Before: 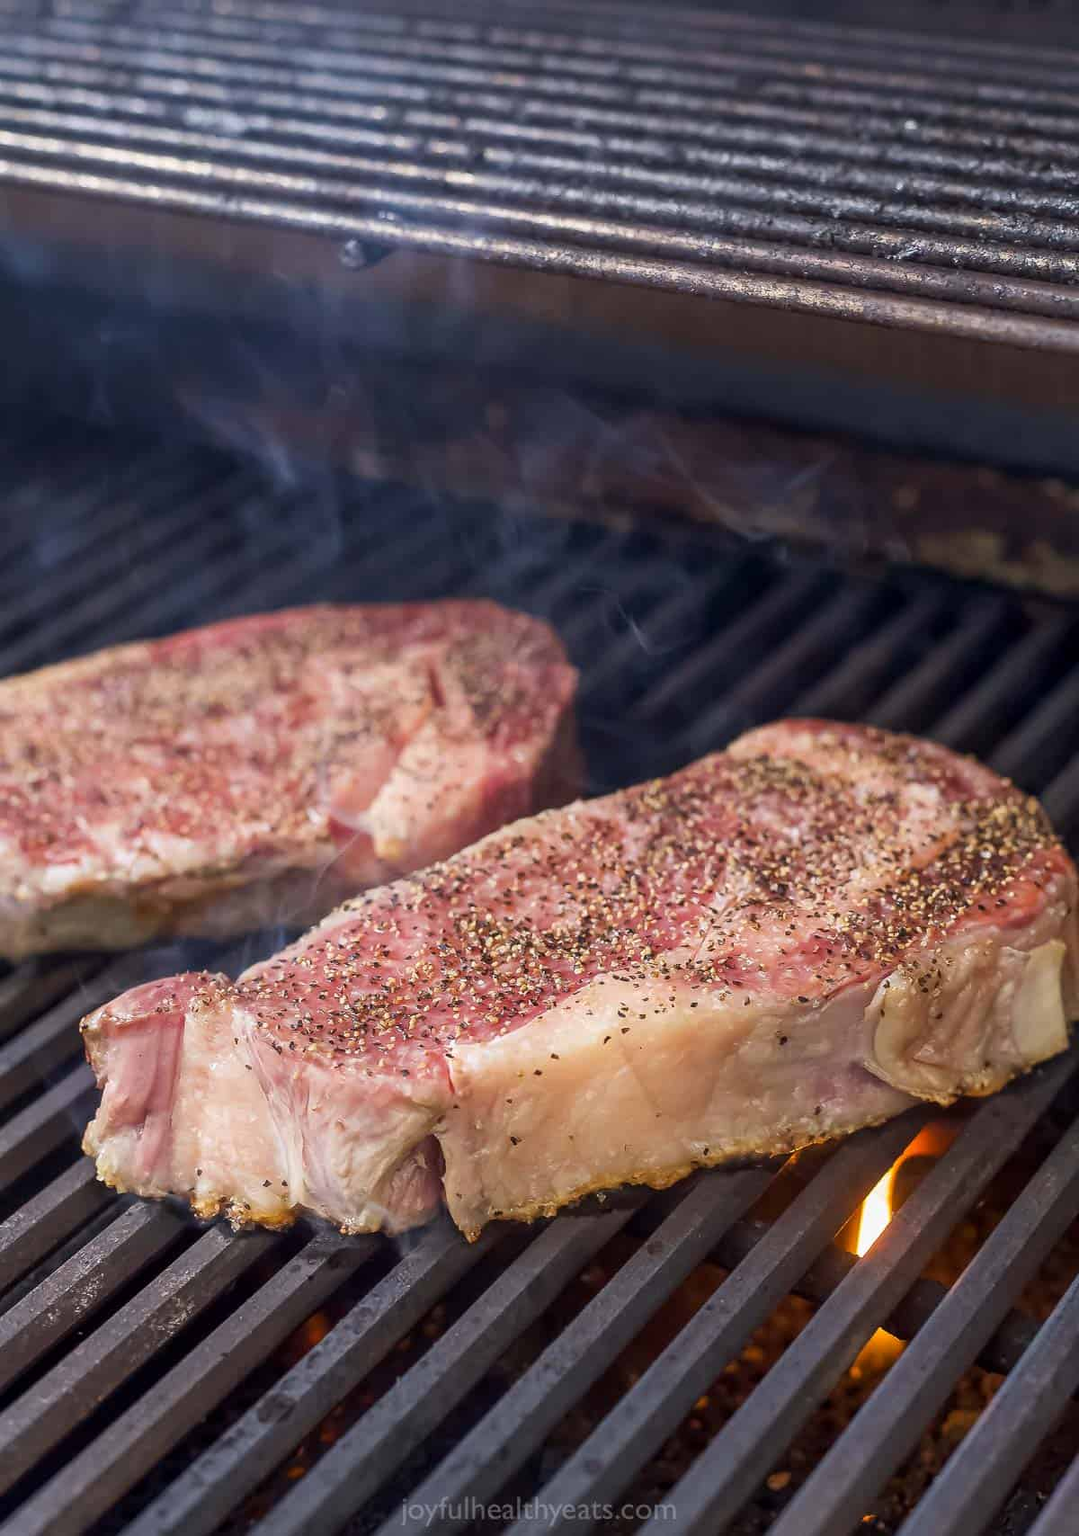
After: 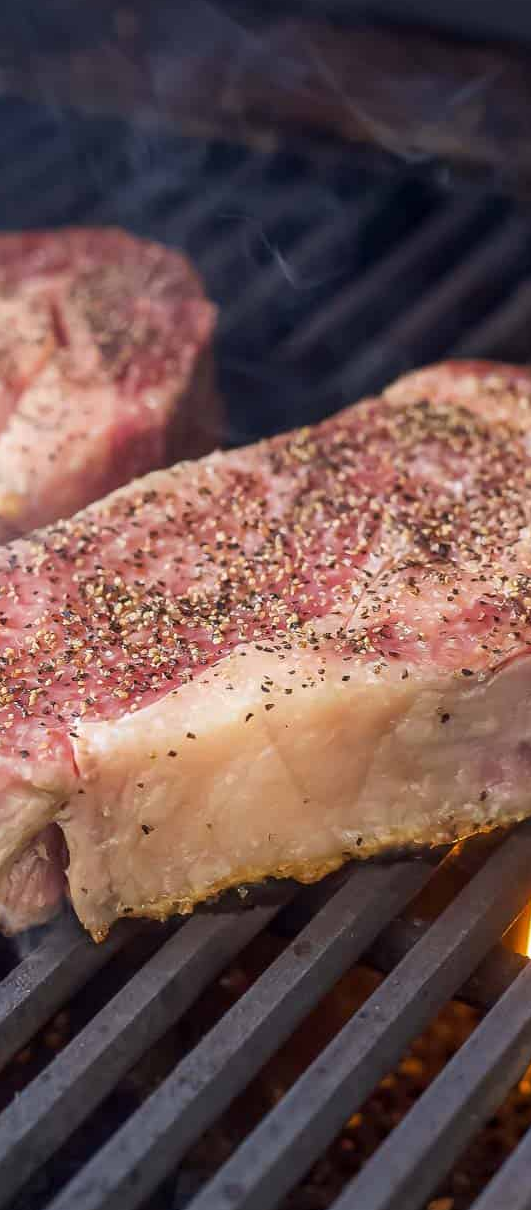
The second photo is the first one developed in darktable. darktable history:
crop: left 35.559%, top 25.745%, right 20.118%, bottom 3.377%
